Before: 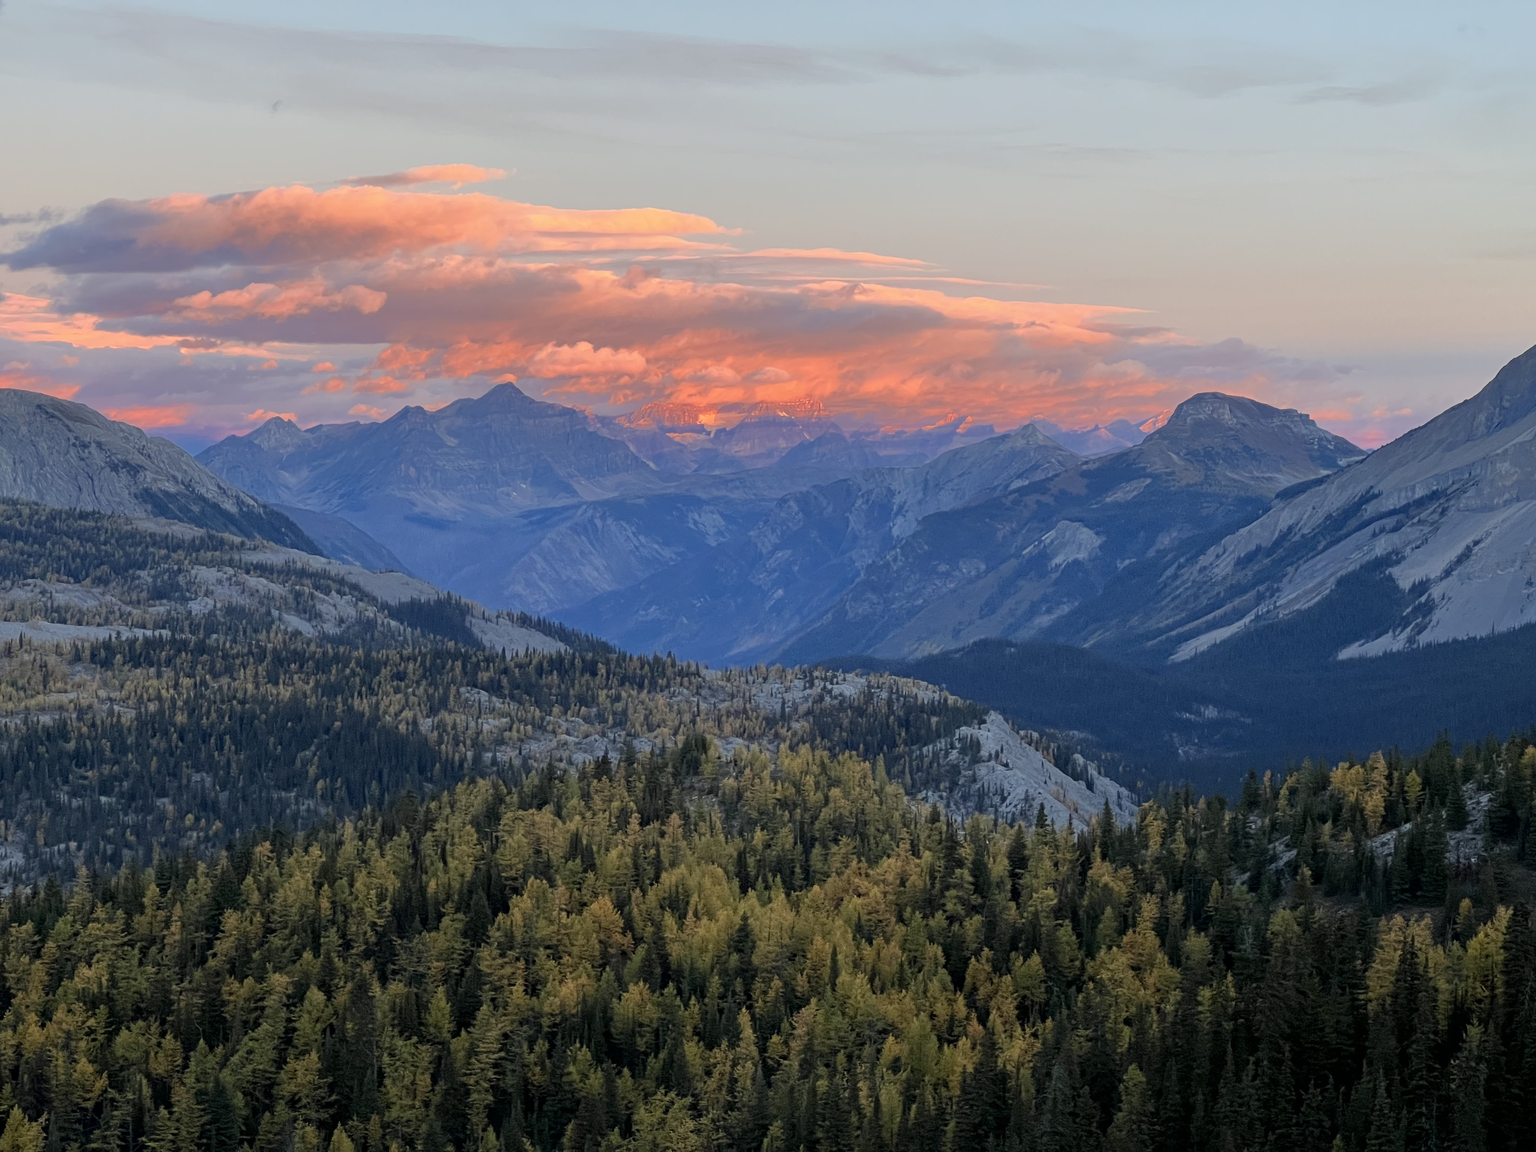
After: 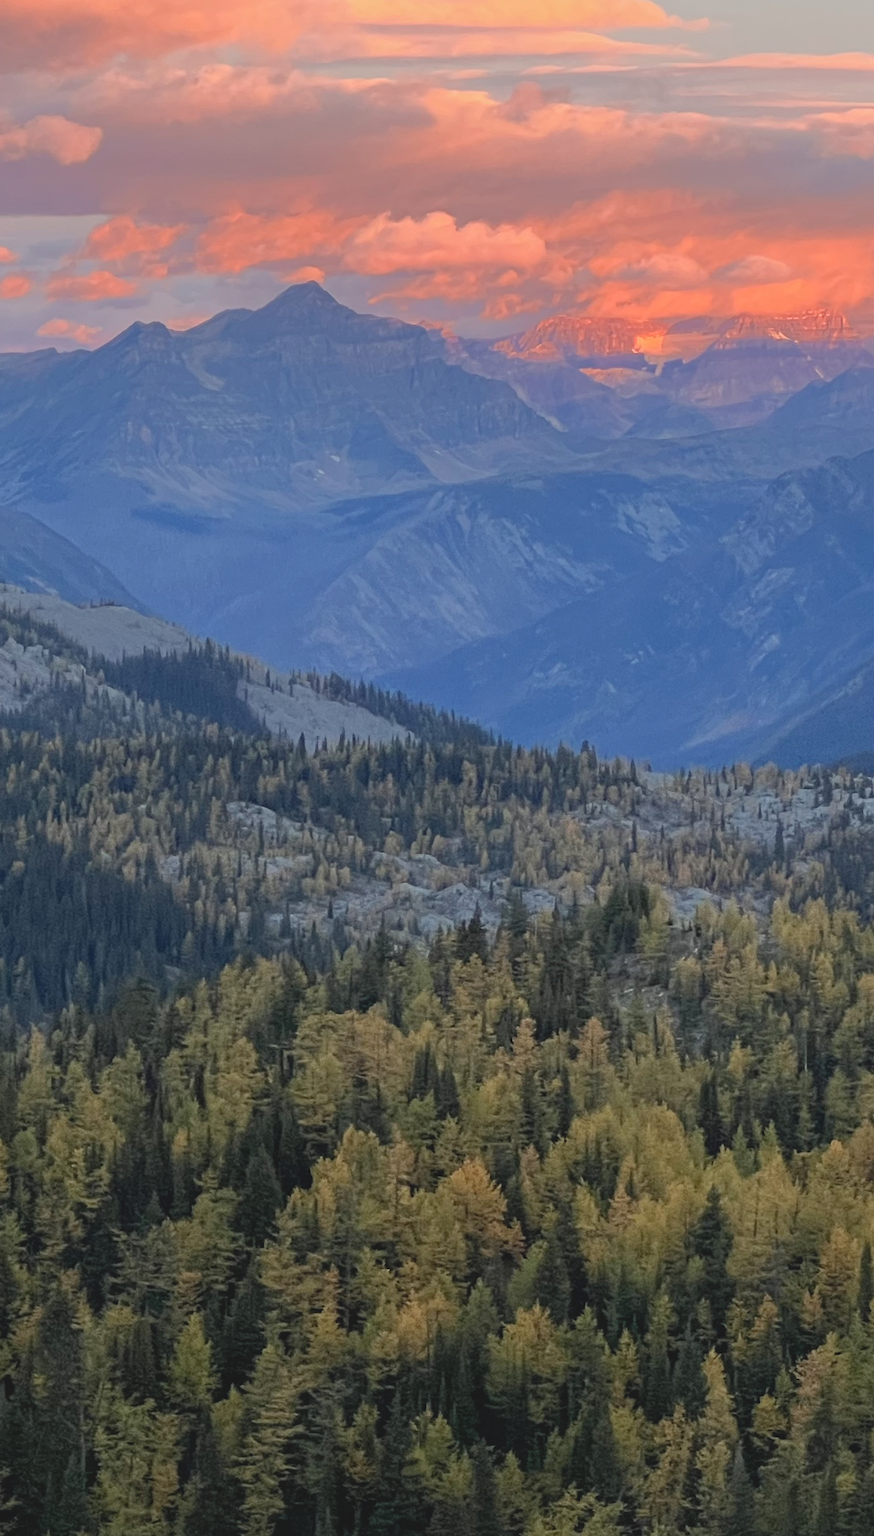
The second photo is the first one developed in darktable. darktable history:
tone equalizer: on, module defaults
crop and rotate: left 21.303%, top 18.9%, right 45.354%, bottom 3%
contrast brightness saturation: contrast -0.149, brightness 0.044, saturation -0.12
